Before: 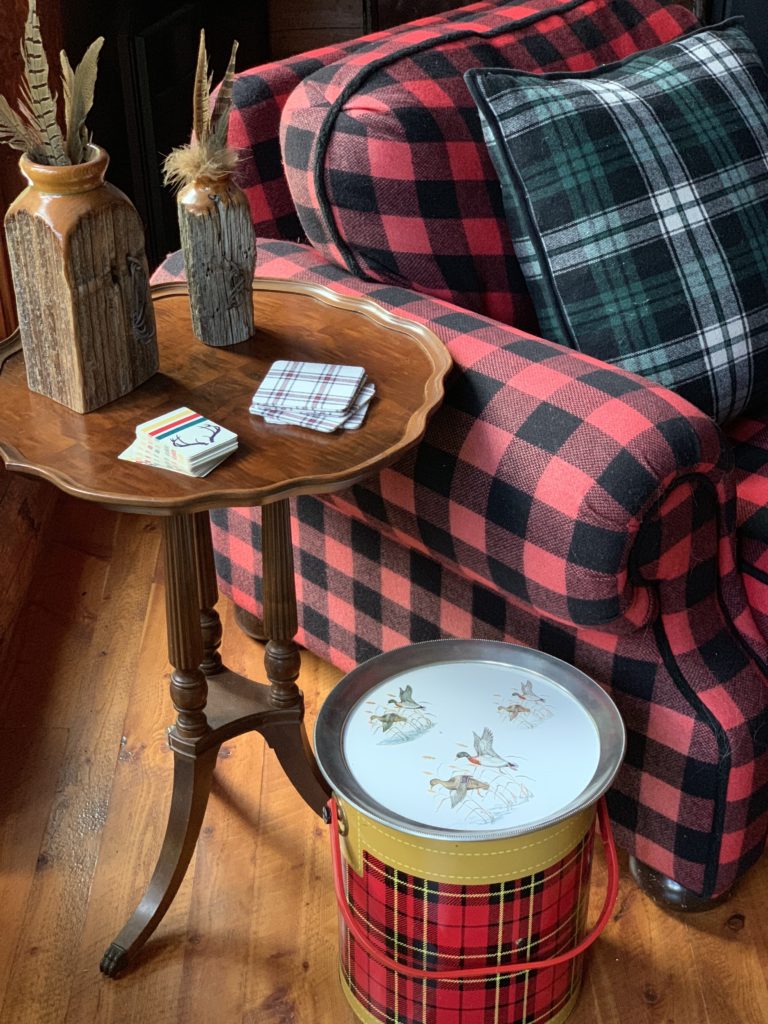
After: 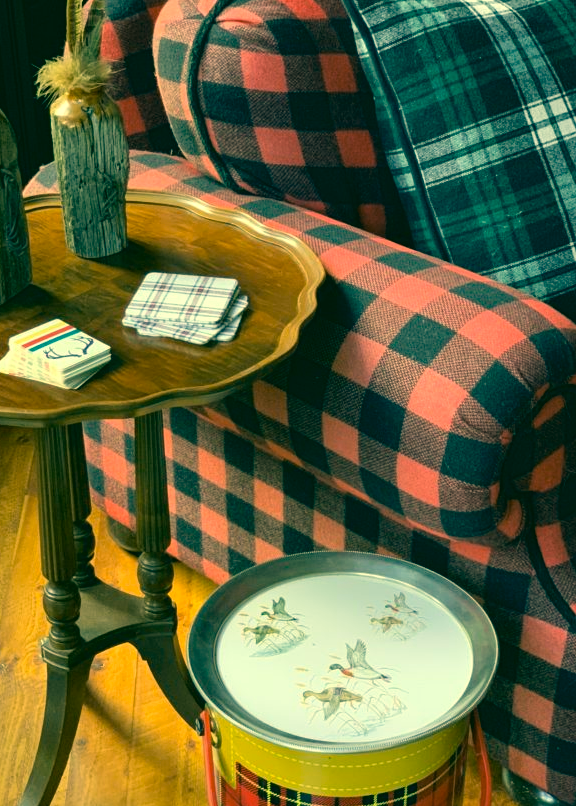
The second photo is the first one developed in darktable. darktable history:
exposure: black level correction 0.001, exposure 0.194 EV, compensate exposure bias true, compensate highlight preservation false
crop: left 16.582%, top 8.614%, right 8.343%, bottom 12.673%
color correction: highlights a* 2, highlights b* 33.88, shadows a* -36.36, shadows b* -5.43
